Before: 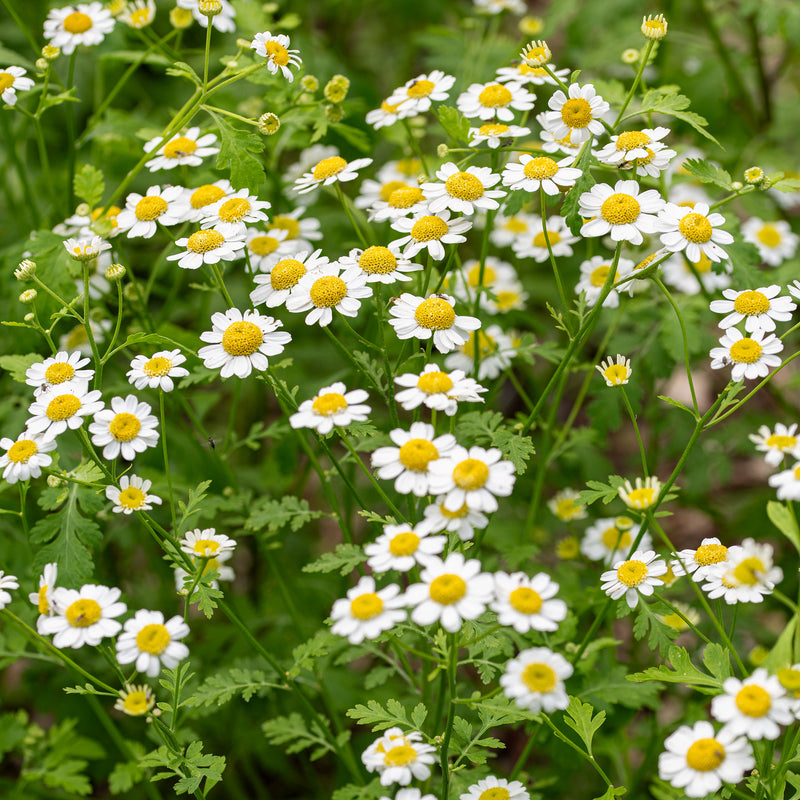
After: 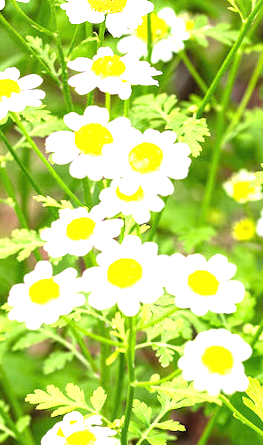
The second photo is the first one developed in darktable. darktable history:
crop: left 40.878%, top 39.176%, right 25.993%, bottom 3.081%
exposure: black level correction 0, exposure 2.138 EV, compensate exposure bias true, compensate highlight preservation false
rotate and perspective: rotation -1°, crop left 0.011, crop right 0.989, crop top 0.025, crop bottom 0.975
